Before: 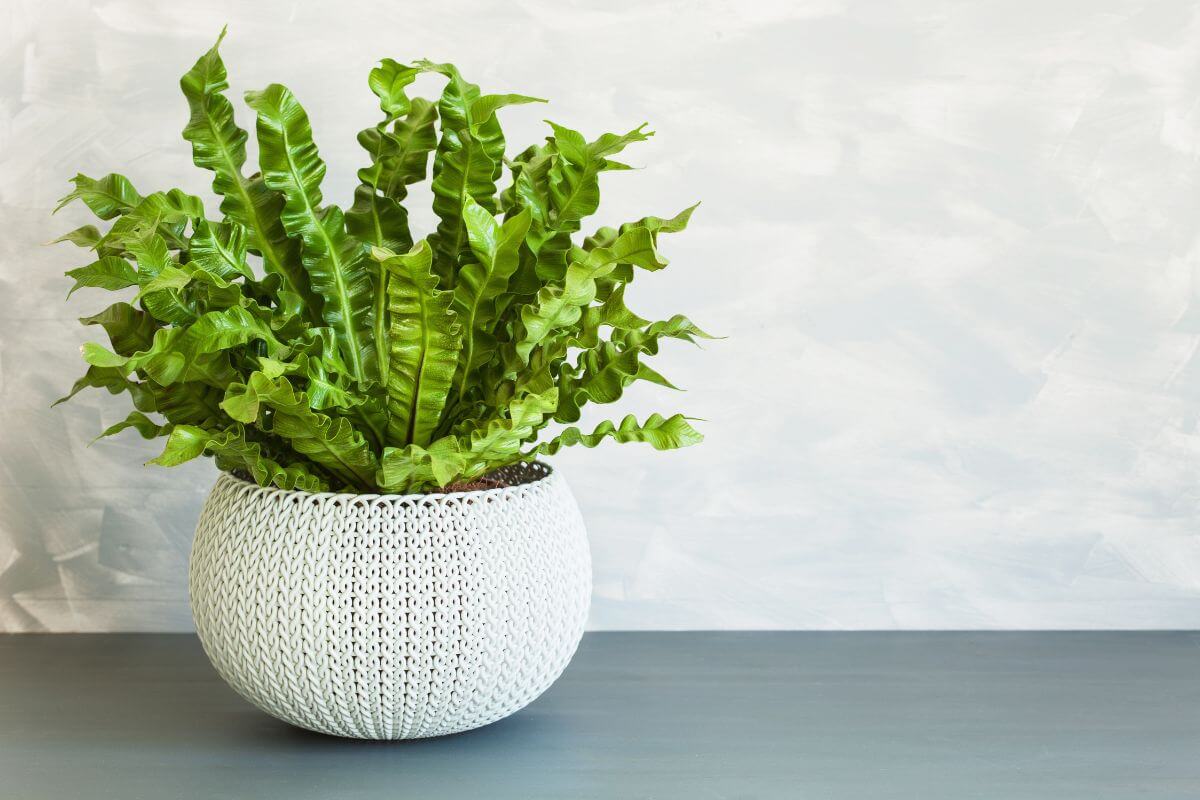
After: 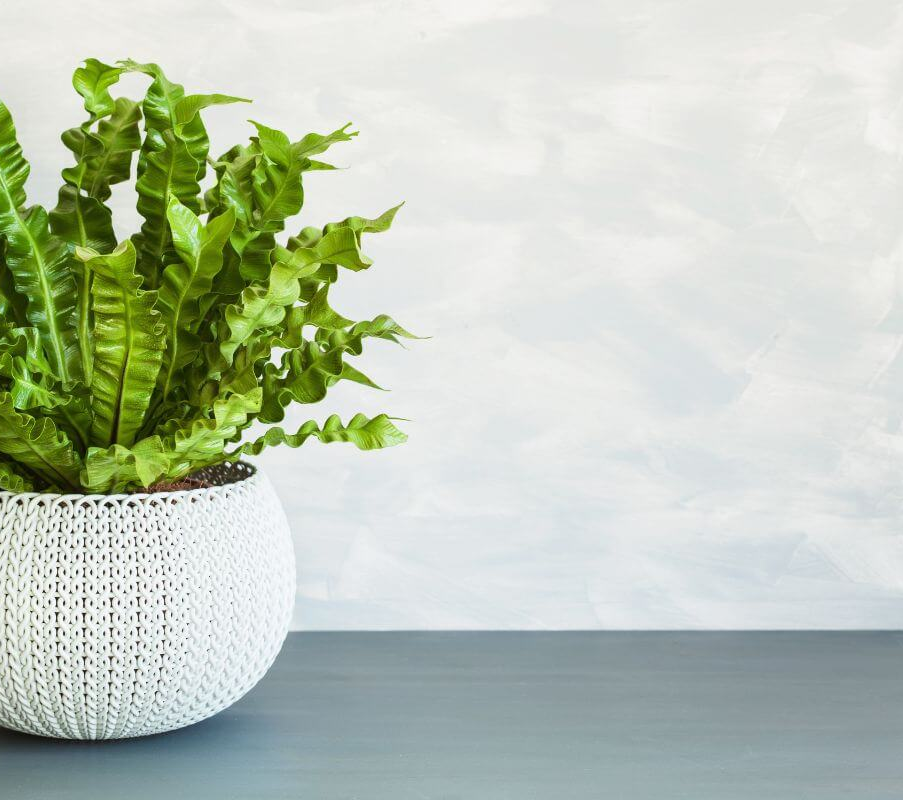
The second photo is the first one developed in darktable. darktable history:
crop and rotate: left 24.741%
